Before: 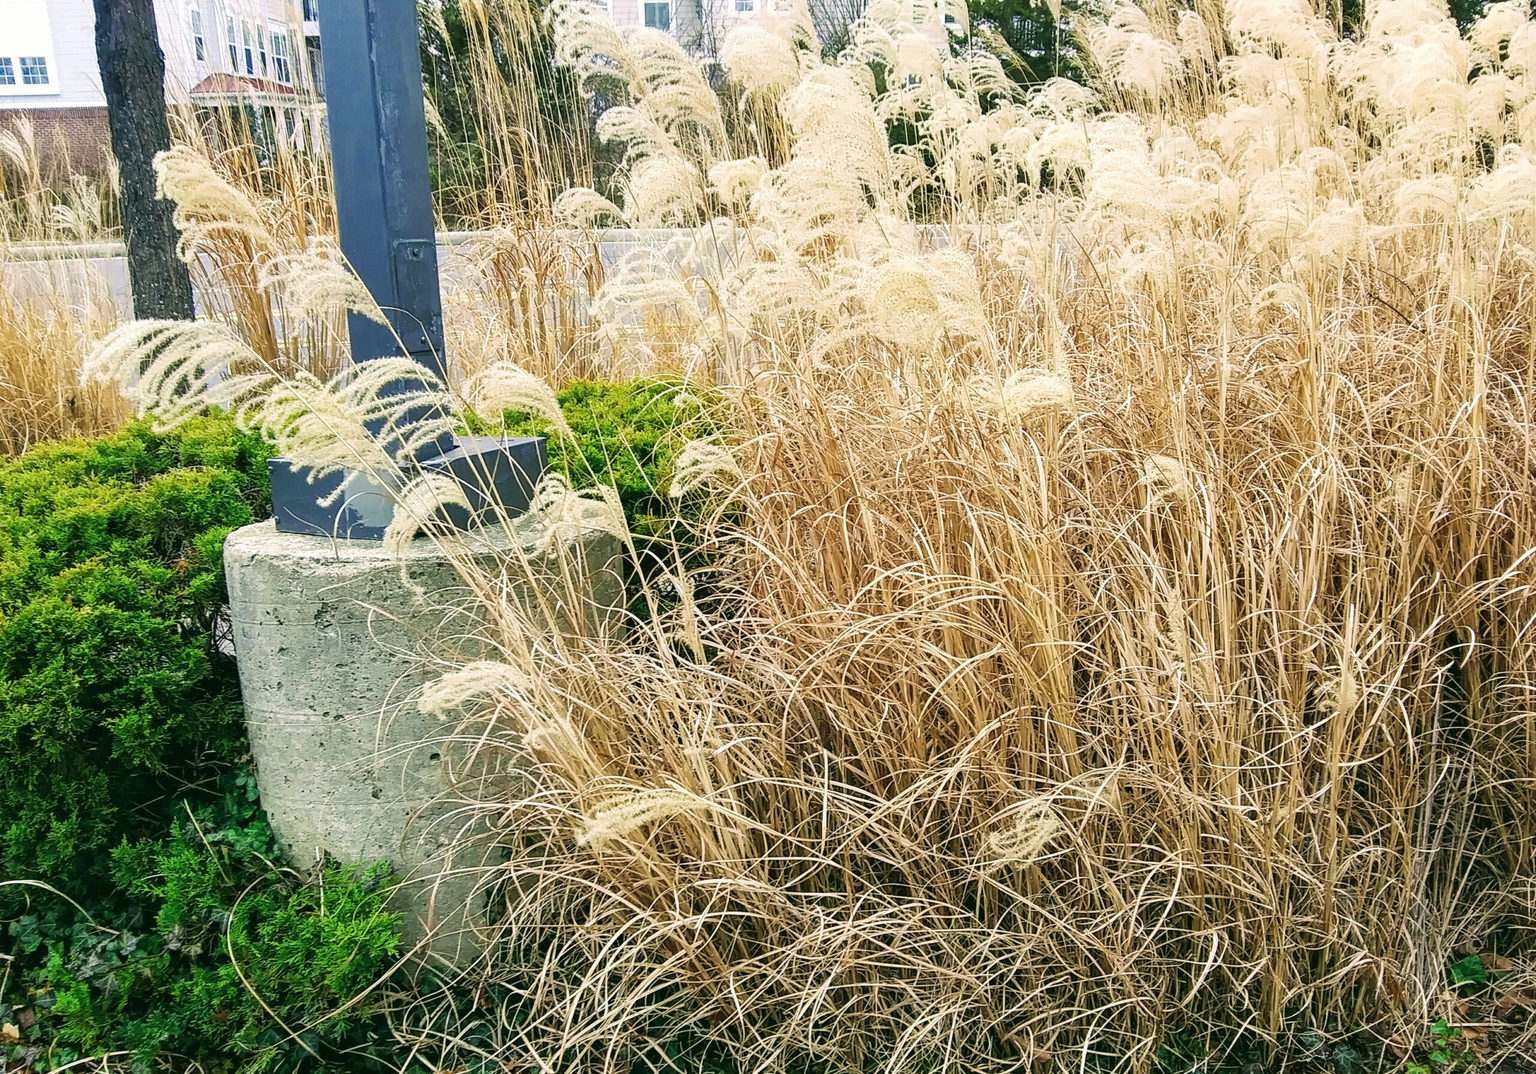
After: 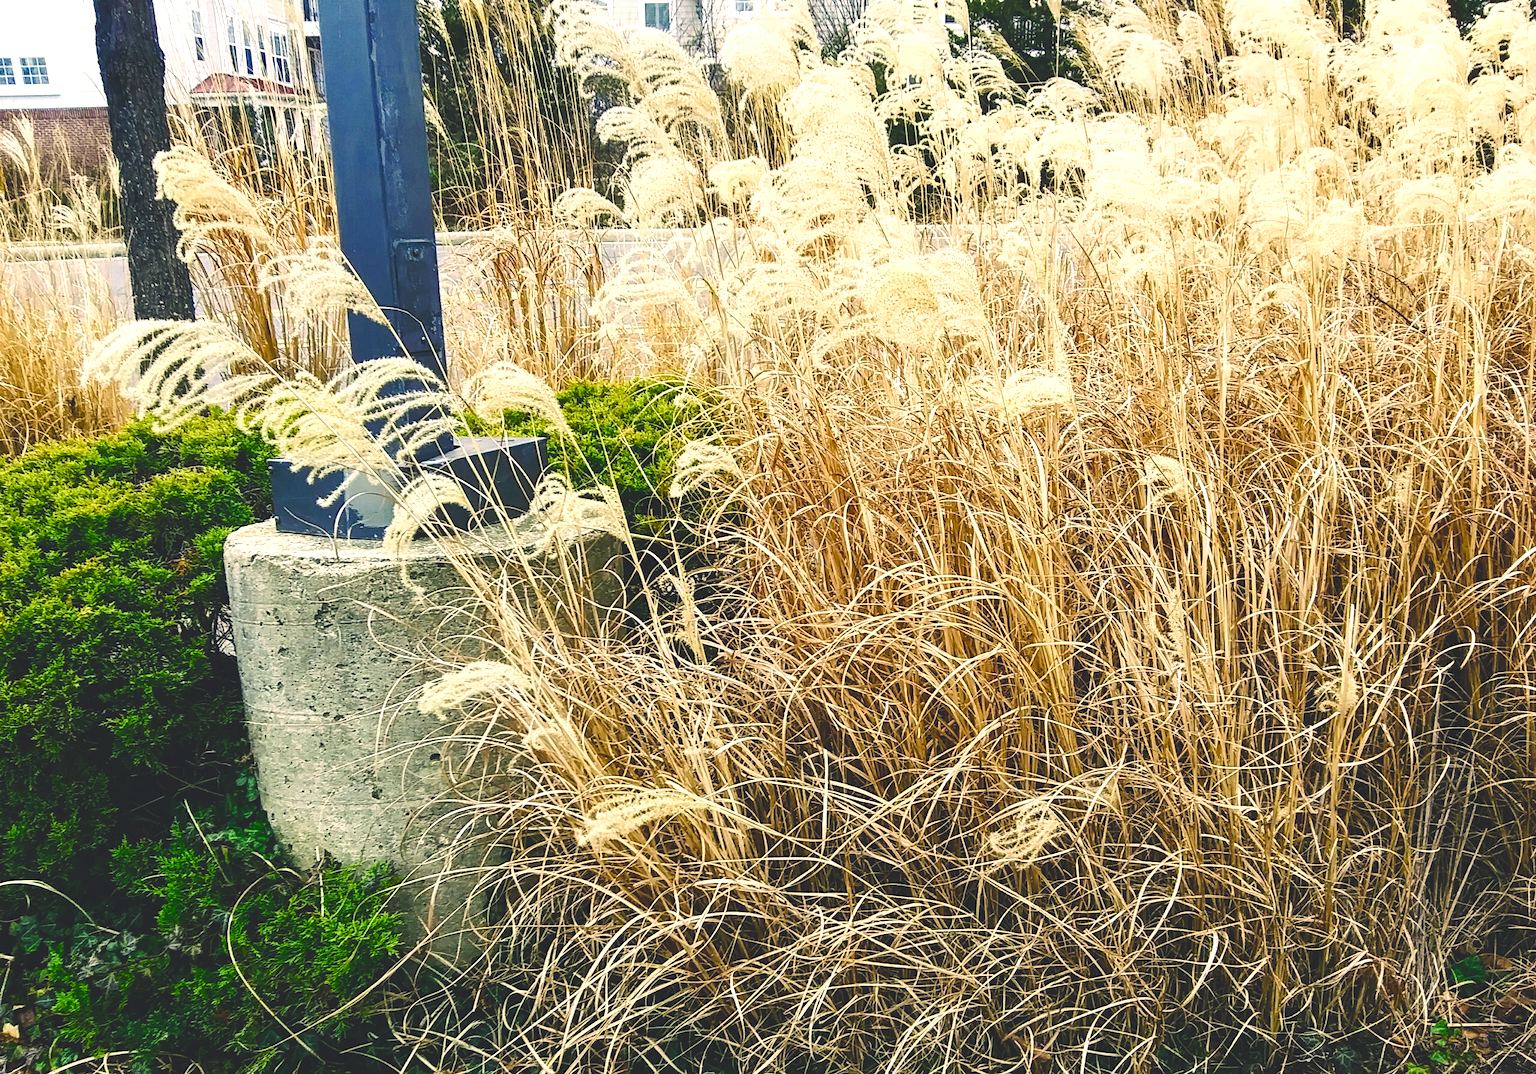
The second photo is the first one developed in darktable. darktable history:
color balance rgb: shadows lift › chroma 3%, shadows lift › hue 280.8°, power › hue 330°, highlights gain › chroma 3%, highlights gain › hue 75.6°, global offset › luminance 2%, perceptual saturation grading › global saturation 20%, perceptual saturation grading › highlights -25%, perceptual saturation grading › shadows 50%, global vibrance 20.33%
tone equalizer: -8 EV -1.08 EV, -7 EV -1.01 EV, -6 EV -0.867 EV, -5 EV -0.578 EV, -3 EV 0.578 EV, -2 EV 0.867 EV, -1 EV 1.01 EV, +0 EV 1.08 EV, edges refinement/feathering 500, mask exposure compensation -1.57 EV, preserve details no
exposure: exposure -0.582 EV, compensate highlight preservation false
